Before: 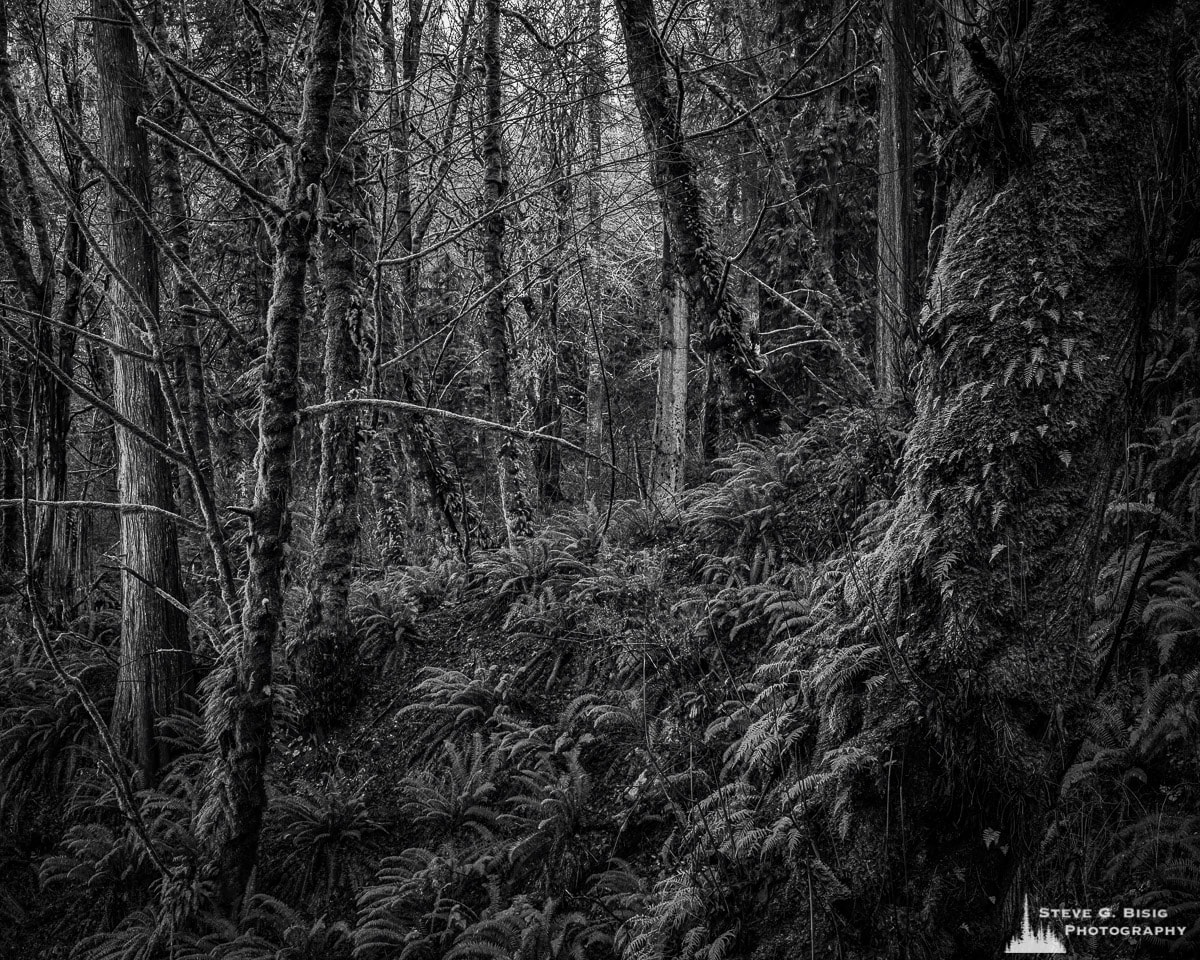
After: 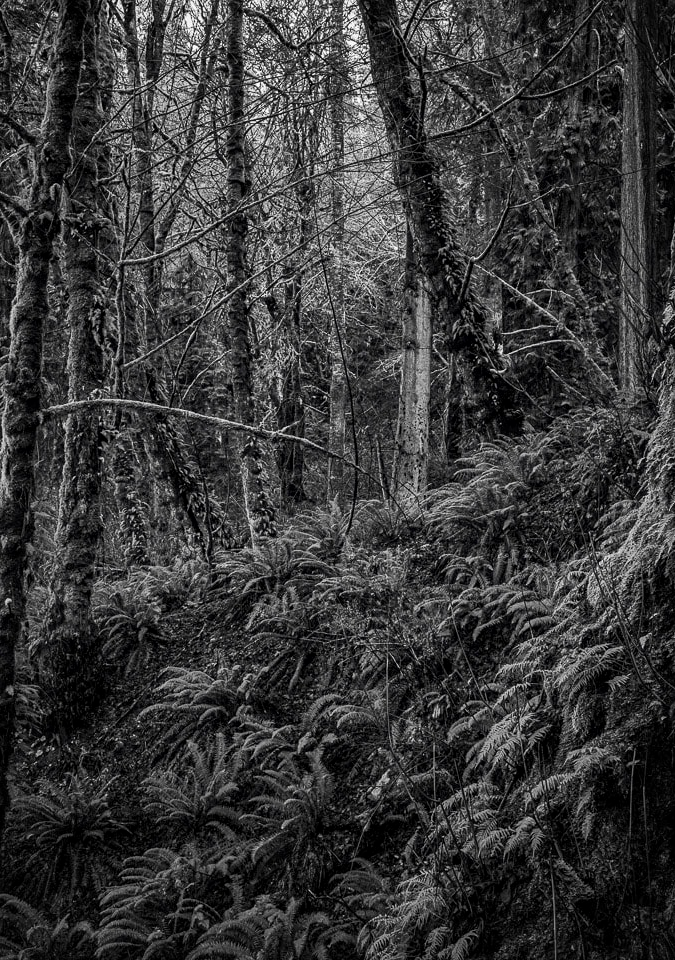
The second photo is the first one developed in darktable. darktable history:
local contrast: mode bilateral grid, contrast 20, coarseness 50, detail 120%, midtone range 0.2
crop: left 21.496%, right 22.254%
